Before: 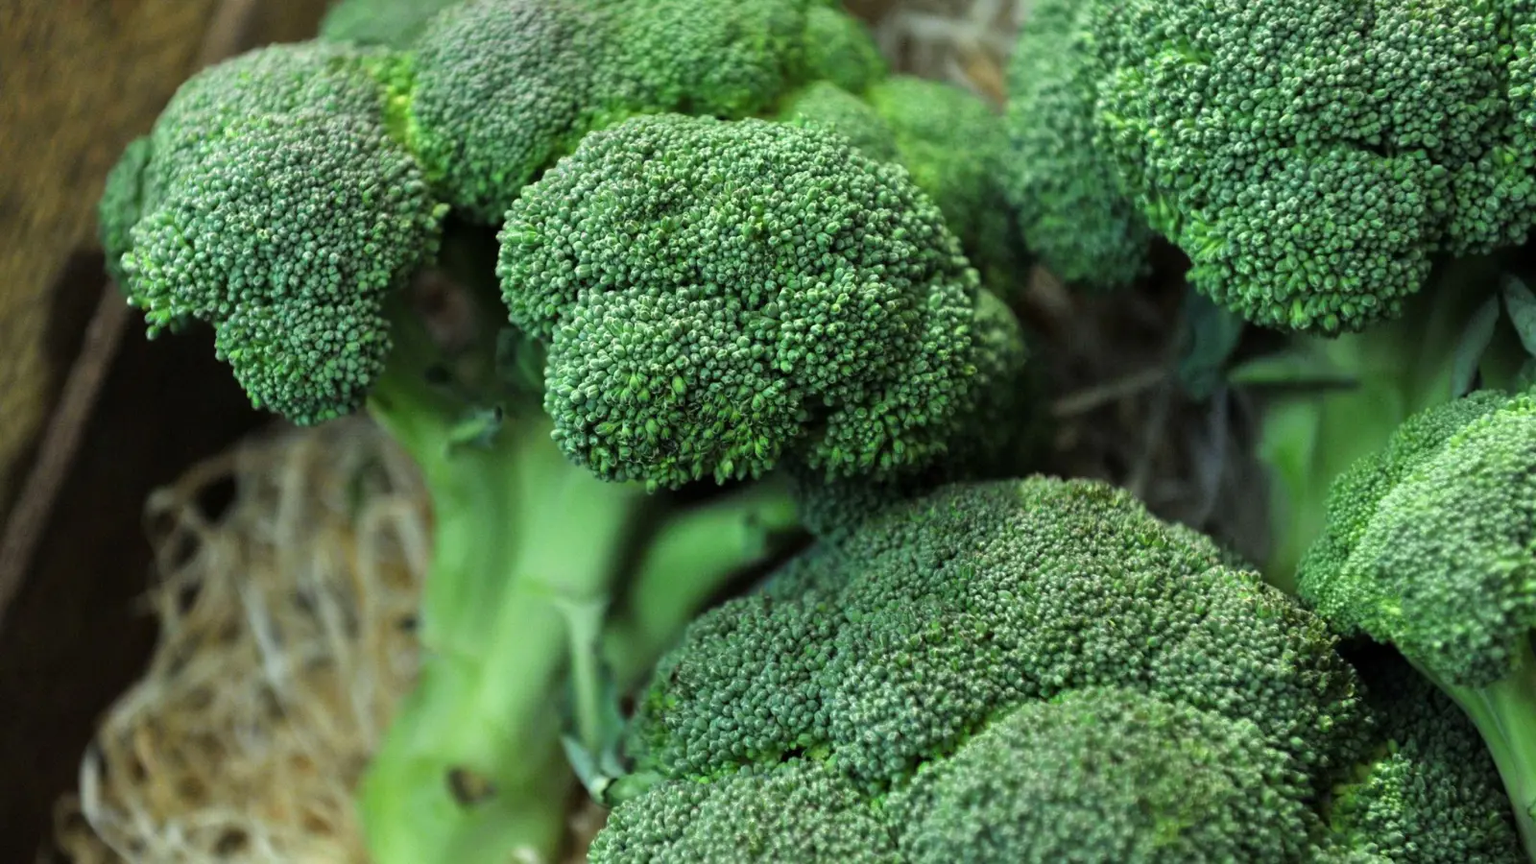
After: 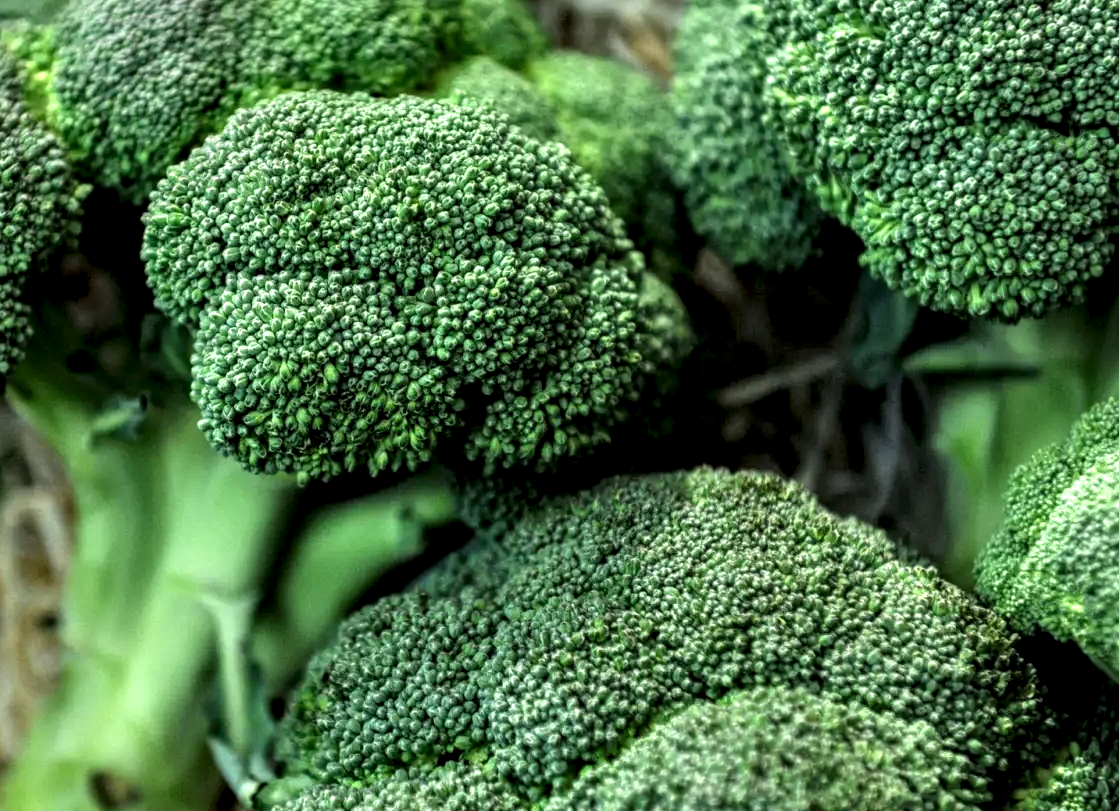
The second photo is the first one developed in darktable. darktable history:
local contrast: highlights 17%, detail 187%
crop and rotate: left 23.541%, top 3.144%, right 6.48%, bottom 6.659%
